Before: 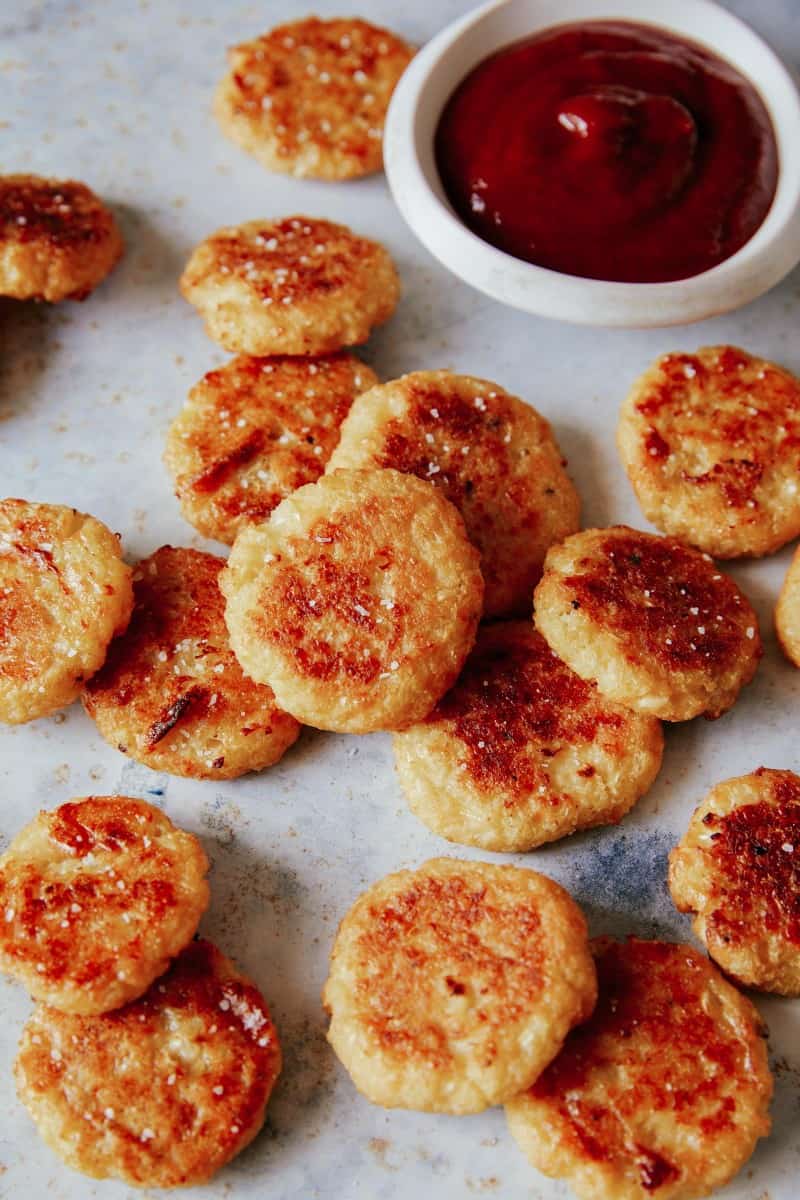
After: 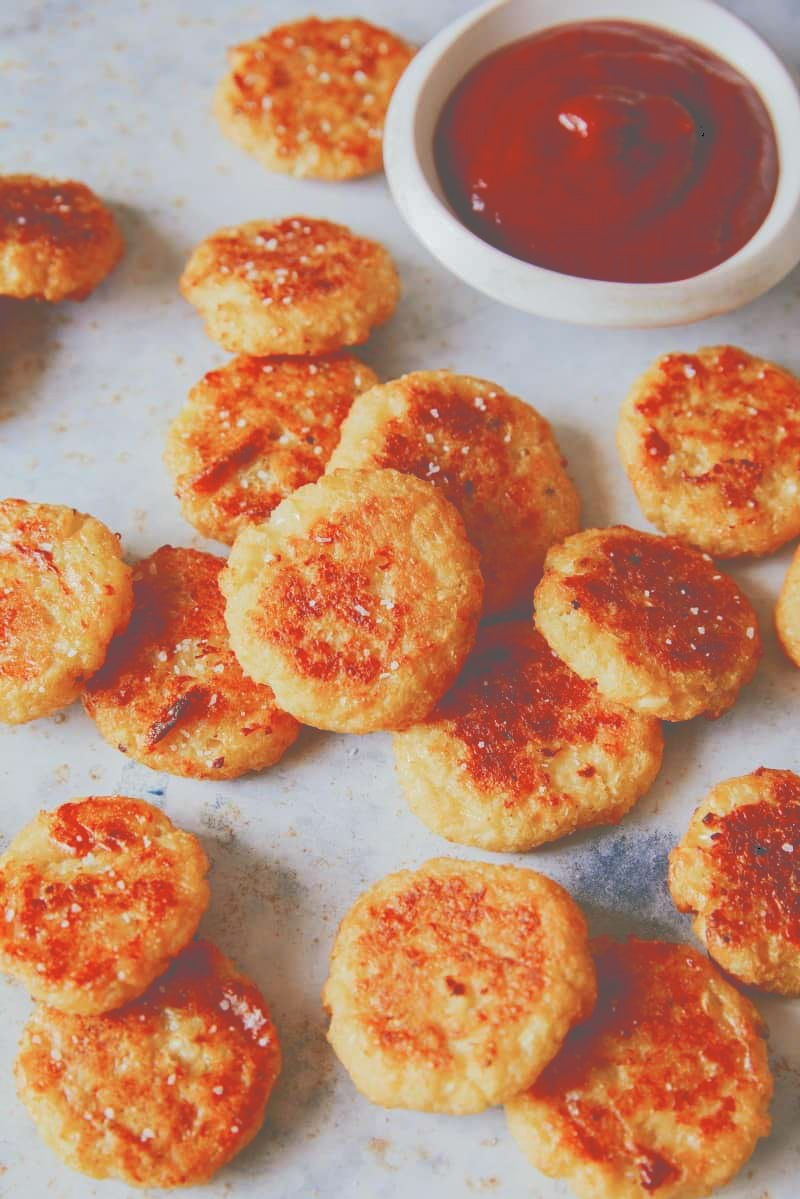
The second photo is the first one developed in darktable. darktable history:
crop: bottom 0.077%
tone curve: curves: ch0 [(0, 0) (0.003, 0.346) (0.011, 0.346) (0.025, 0.346) (0.044, 0.35) (0.069, 0.354) (0.1, 0.361) (0.136, 0.368) (0.177, 0.381) (0.224, 0.395) (0.277, 0.421) (0.335, 0.458) (0.399, 0.502) (0.468, 0.556) (0.543, 0.617) (0.623, 0.685) (0.709, 0.748) (0.801, 0.814) (0.898, 0.865) (1, 1)], color space Lab, independent channels, preserve colors none
